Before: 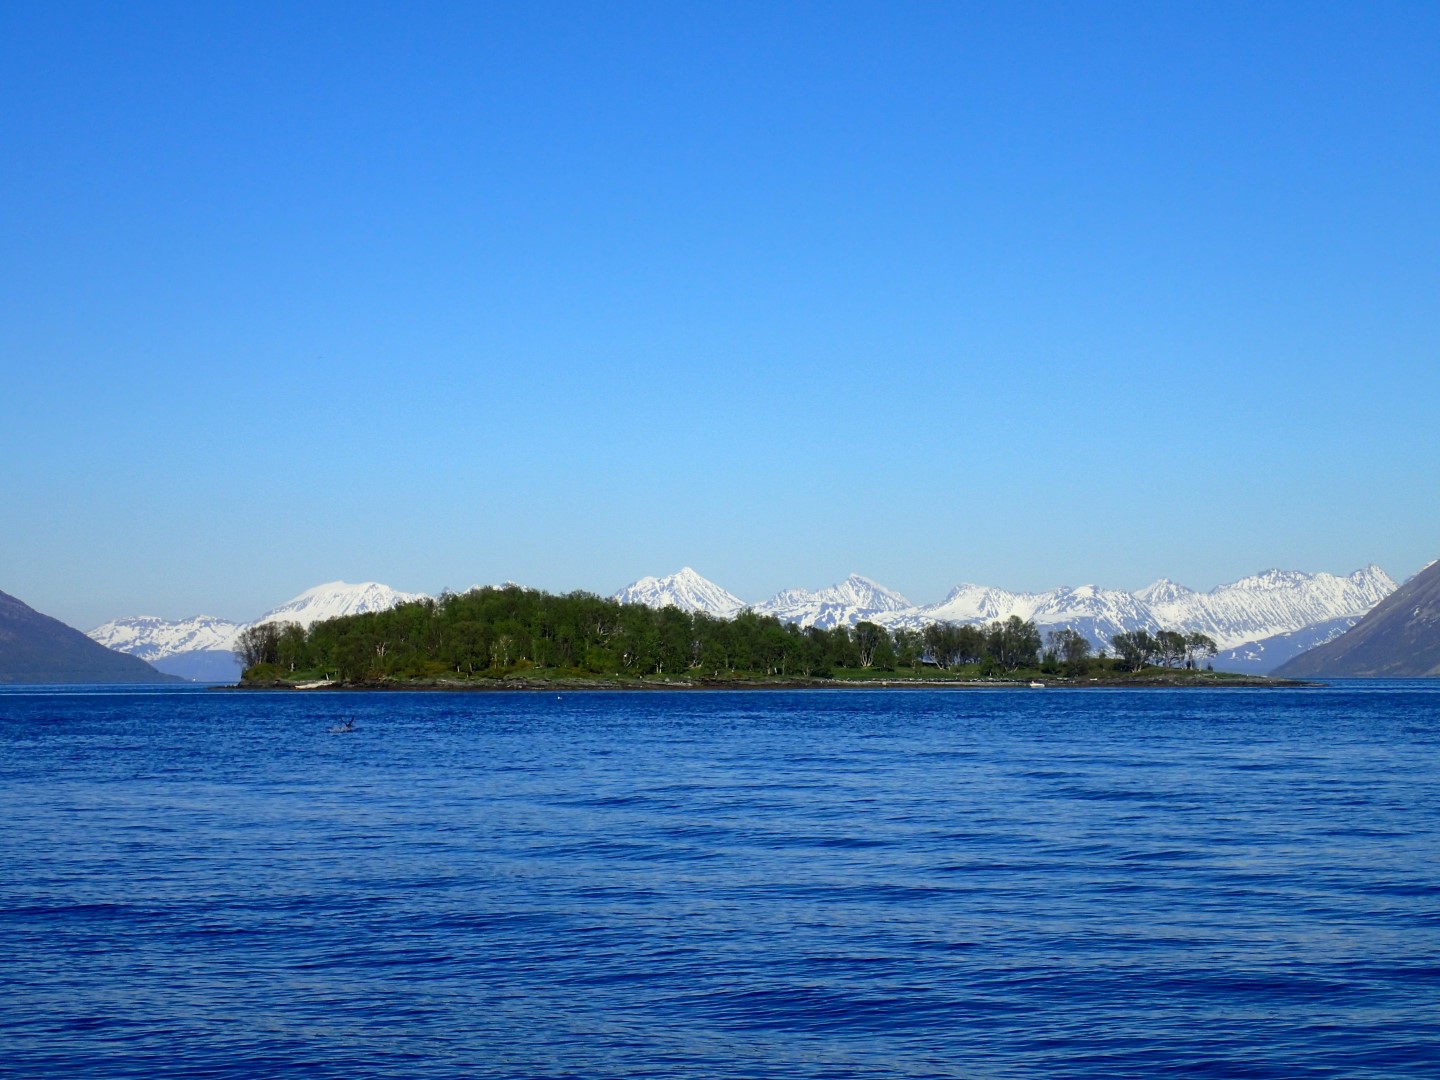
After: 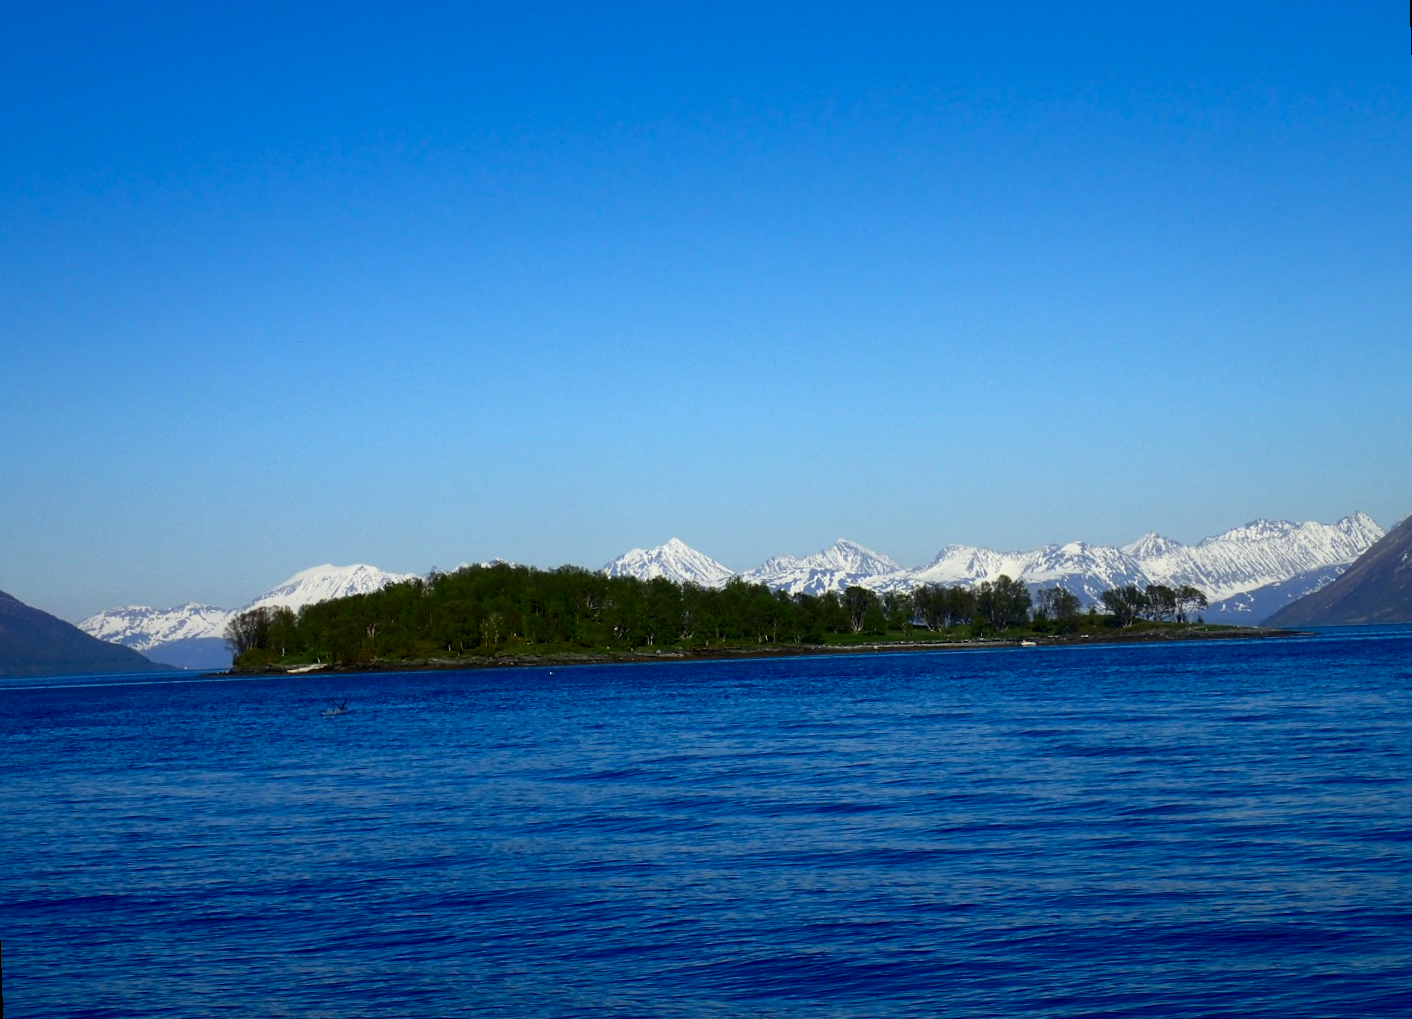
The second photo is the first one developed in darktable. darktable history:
shadows and highlights: shadows -23.08, highlights 46.15, soften with gaussian
base curve: curves: ch0 [(0, 0) (0.303, 0.277) (1, 1)]
rotate and perspective: rotation -2°, crop left 0.022, crop right 0.978, crop top 0.049, crop bottom 0.951
contrast brightness saturation: contrast 0.07, brightness -0.13, saturation 0.06
